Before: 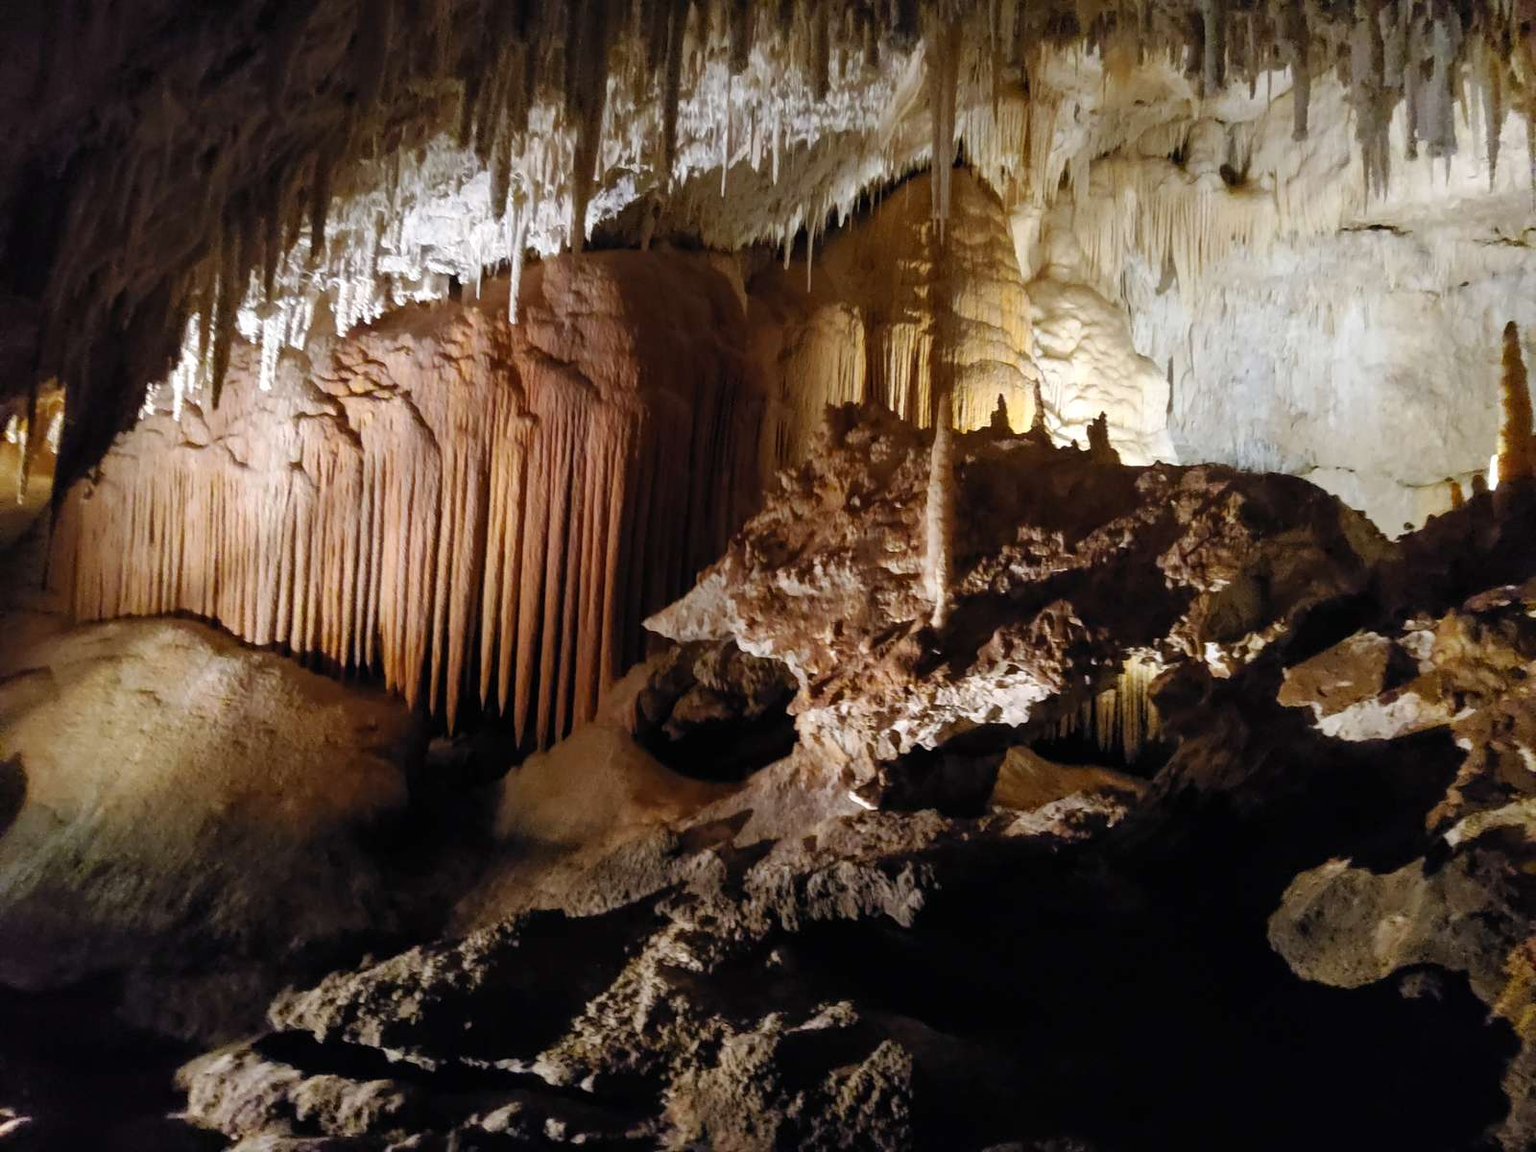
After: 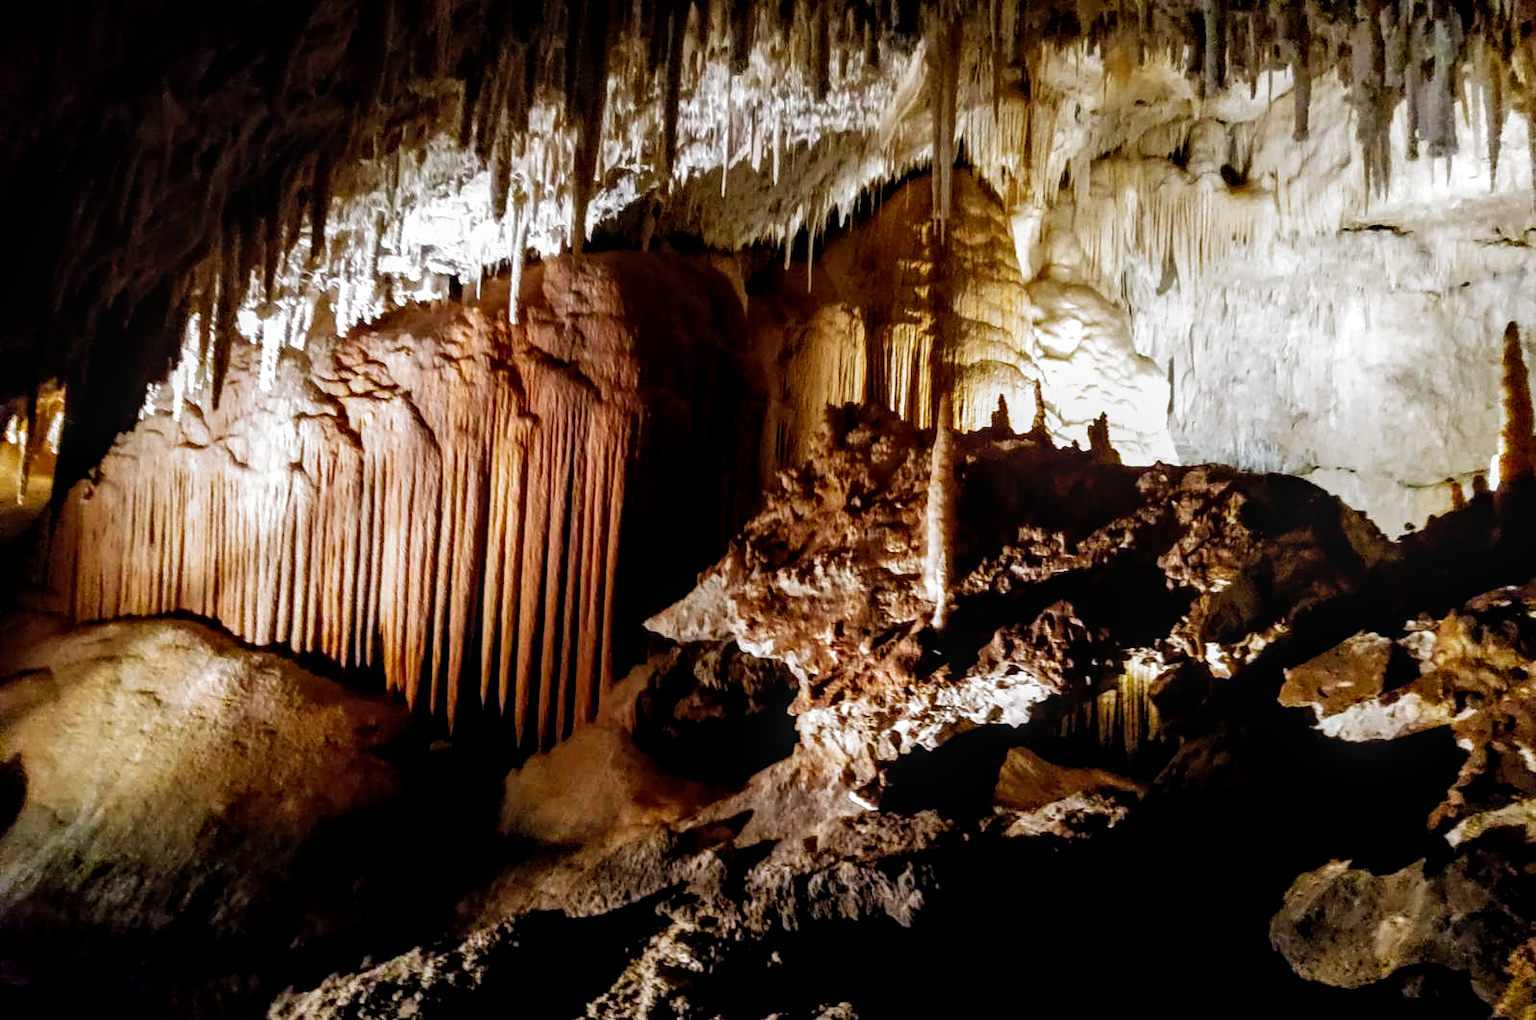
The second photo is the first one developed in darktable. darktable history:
crop and rotate: top 0%, bottom 11.49%
filmic rgb: black relative exposure -8.2 EV, white relative exposure 2.2 EV, threshold 3 EV, hardness 7.11, latitude 75%, contrast 1.325, highlights saturation mix -2%, shadows ↔ highlights balance 30%, preserve chrominance no, color science v5 (2021), contrast in shadows safe, contrast in highlights safe, enable highlight reconstruction true
exposure: black level correction 0.002, exposure 0.15 EV, compensate highlight preservation false
local contrast: detail 130%
